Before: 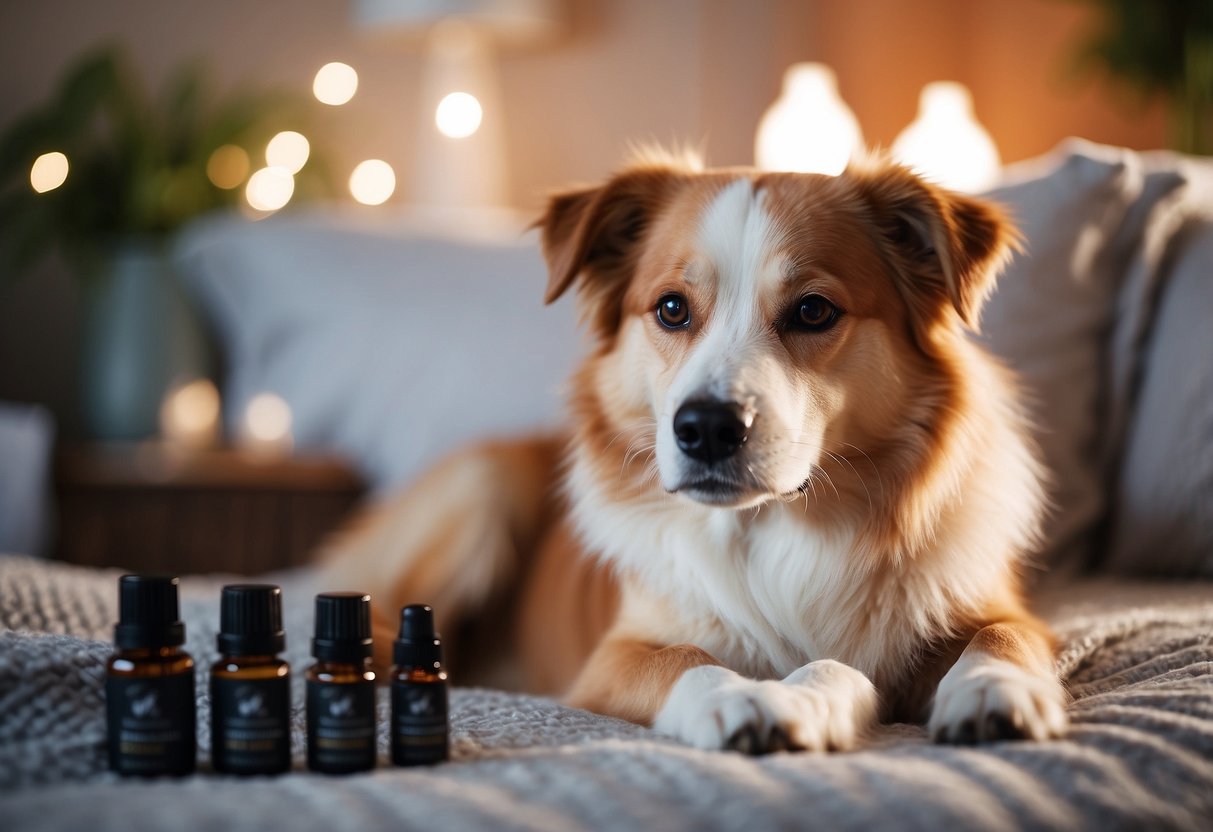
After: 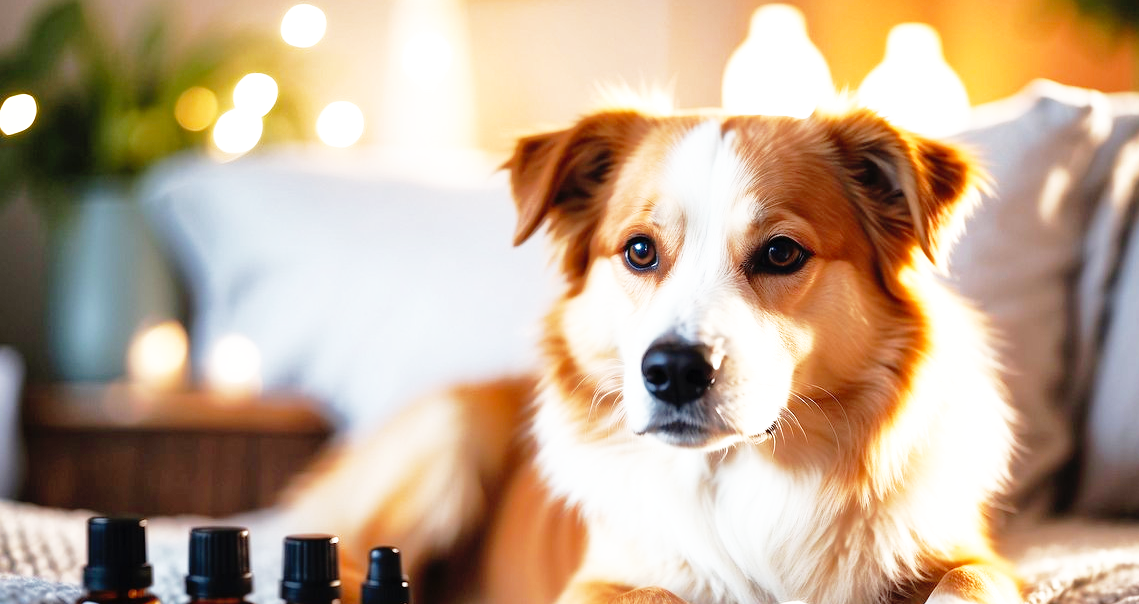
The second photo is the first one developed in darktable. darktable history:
crop: left 2.711%, top 7.083%, right 3.346%, bottom 20.258%
base curve: curves: ch0 [(0, 0) (0.012, 0.01) (0.073, 0.168) (0.31, 0.711) (0.645, 0.957) (1, 1)], preserve colors none
exposure: black level correction 0, exposure 0.59 EV, compensate highlight preservation false
shadows and highlights: shadows 30.06
